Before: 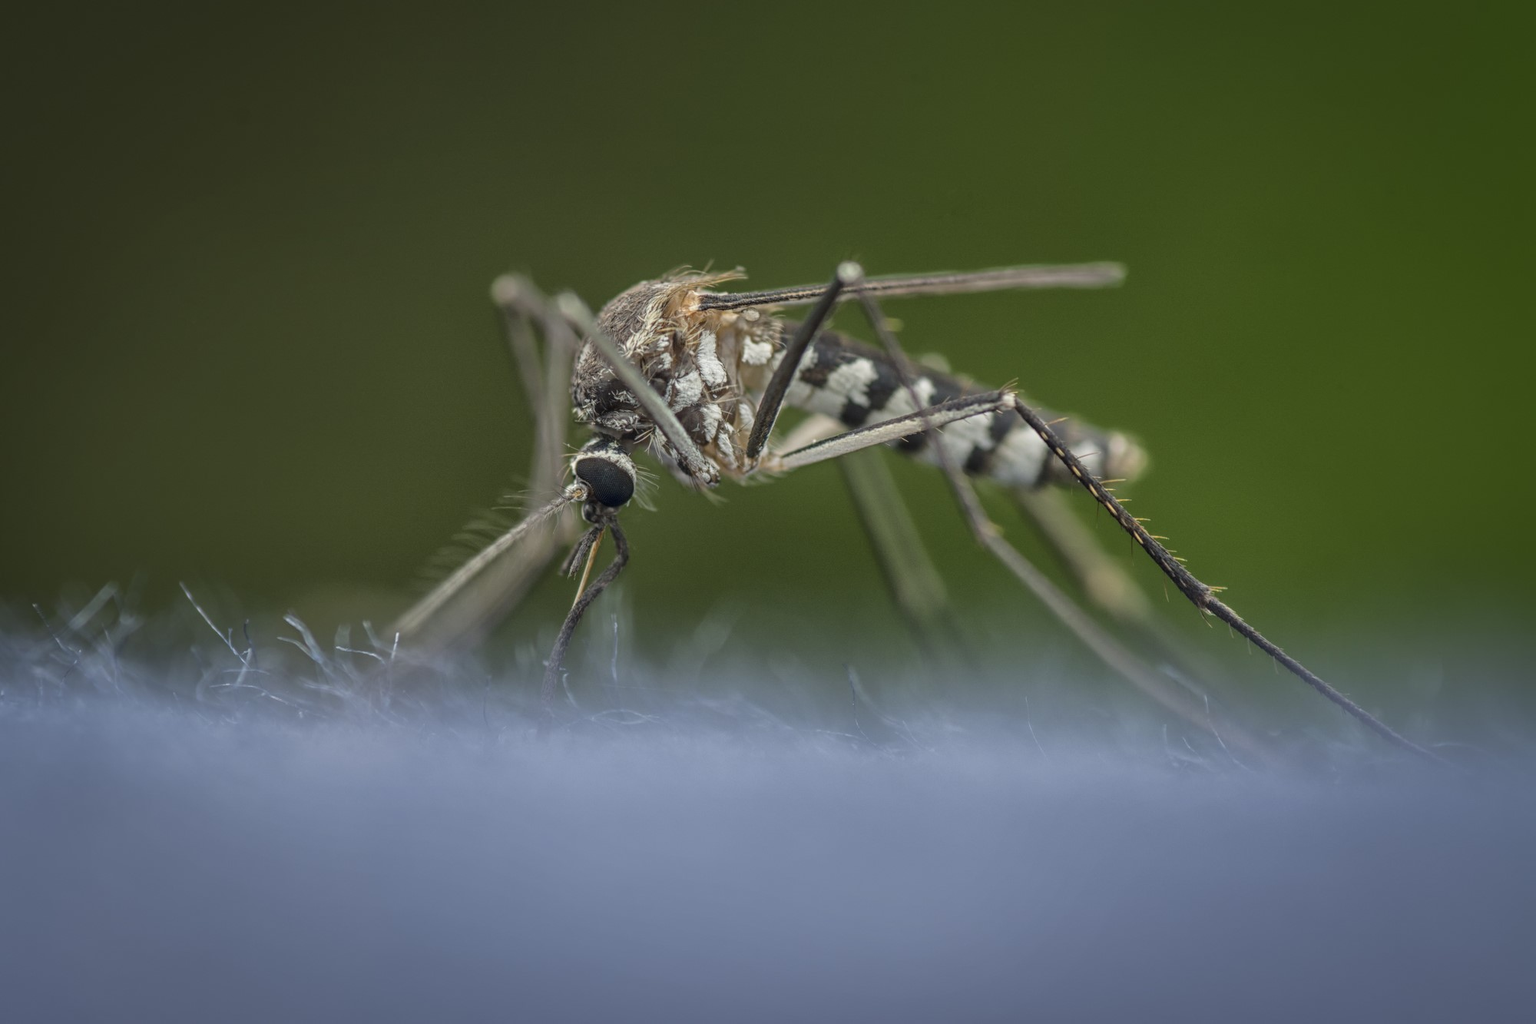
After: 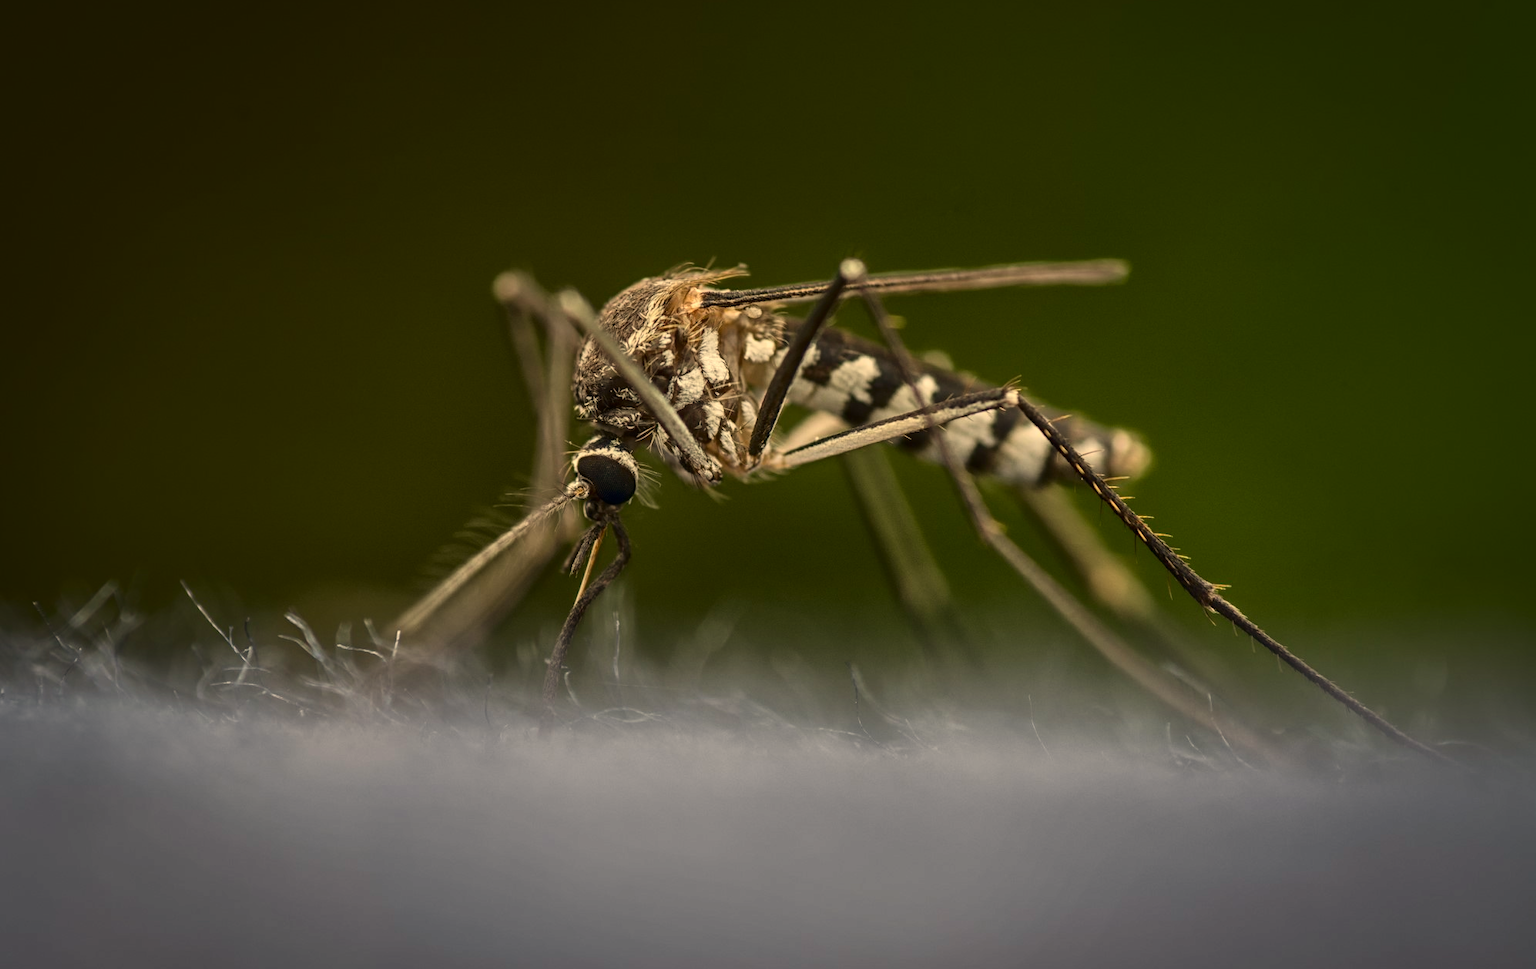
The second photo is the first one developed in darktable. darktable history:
contrast brightness saturation: contrast 0.2, brightness -0.11, saturation 0.1
crop: top 0.448%, right 0.264%, bottom 5.045%
color balance rgb: perceptual saturation grading › global saturation 3.7%, global vibrance 5.56%, contrast 3.24%
white balance: red 1.138, green 0.996, blue 0.812
